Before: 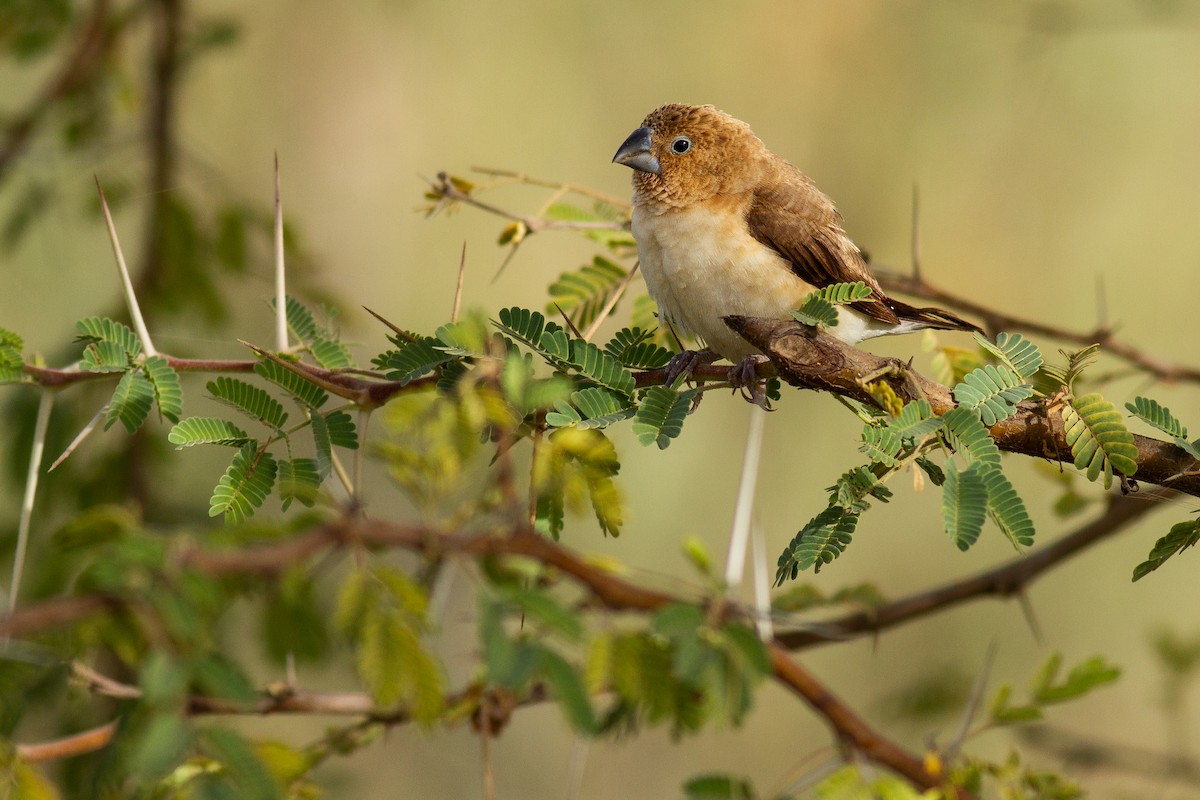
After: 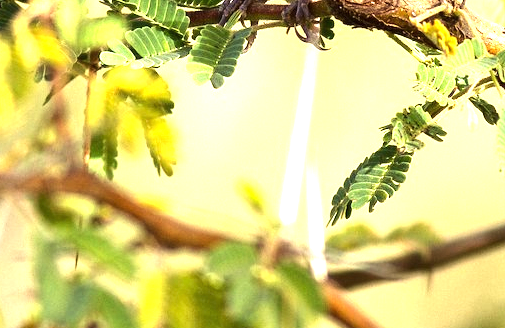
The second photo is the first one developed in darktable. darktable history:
crop: left 37.221%, top 45.169%, right 20.63%, bottom 13.777%
tone equalizer: -8 EV -0.75 EV, -7 EV -0.7 EV, -6 EV -0.6 EV, -5 EV -0.4 EV, -3 EV 0.4 EV, -2 EV 0.6 EV, -1 EV 0.7 EV, +0 EV 0.75 EV, edges refinement/feathering 500, mask exposure compensation -1.57 EV, preserve details no
exposure: black level correction 0, exposure 1.45 EV, compensate exposure bias true, compensate highlight preservation false
